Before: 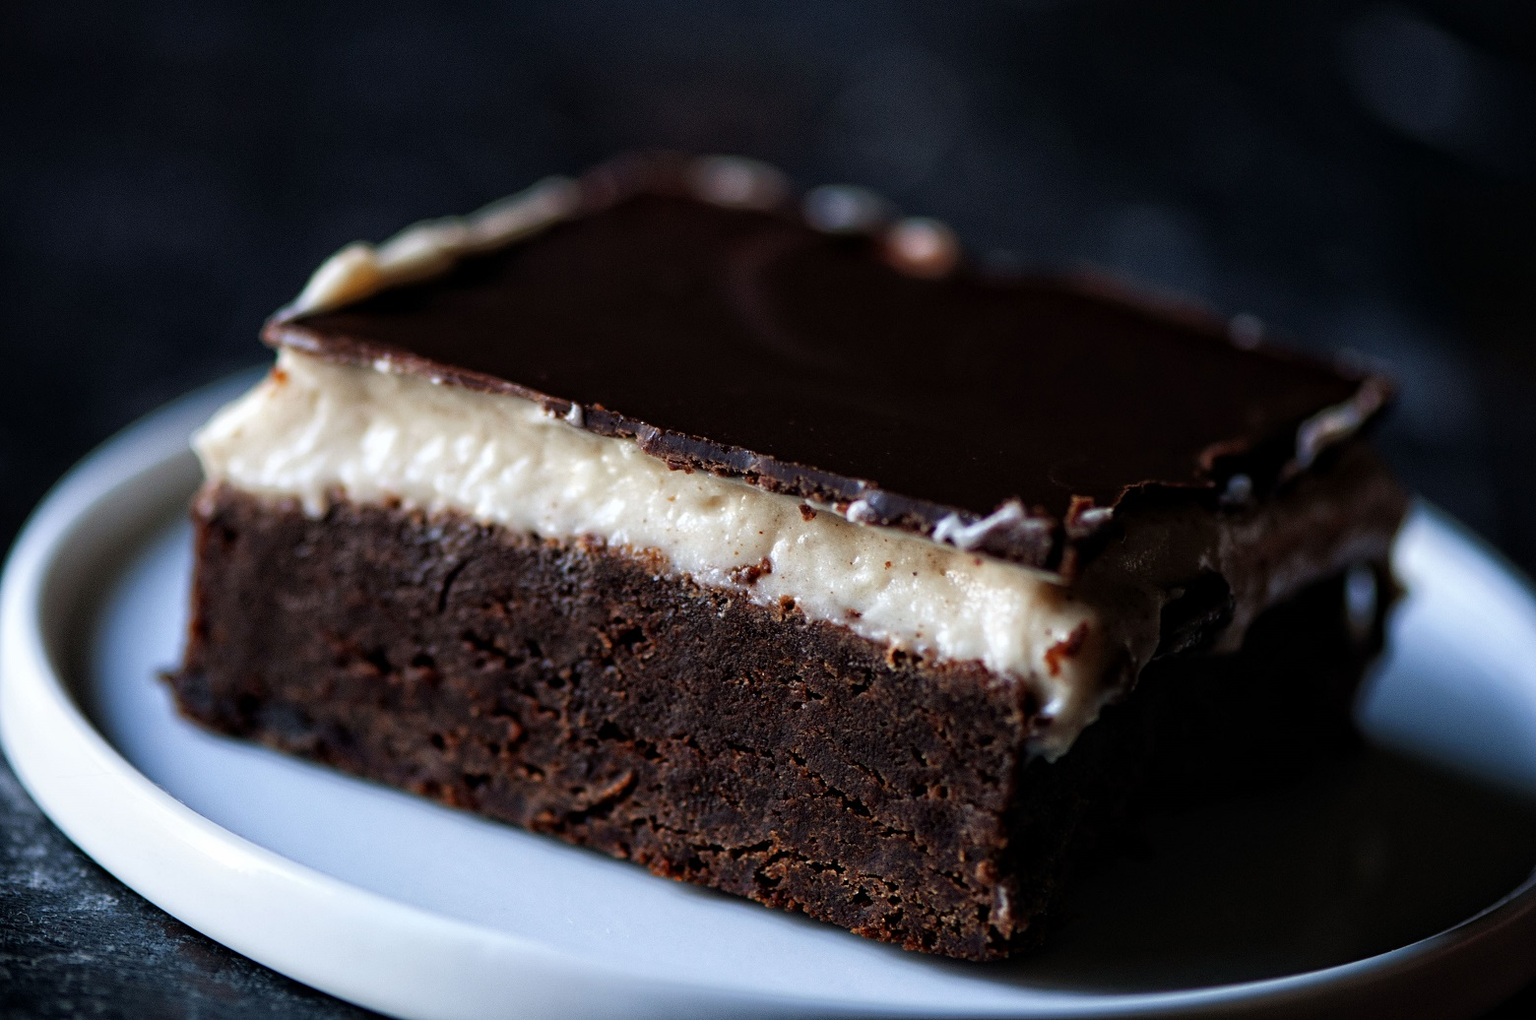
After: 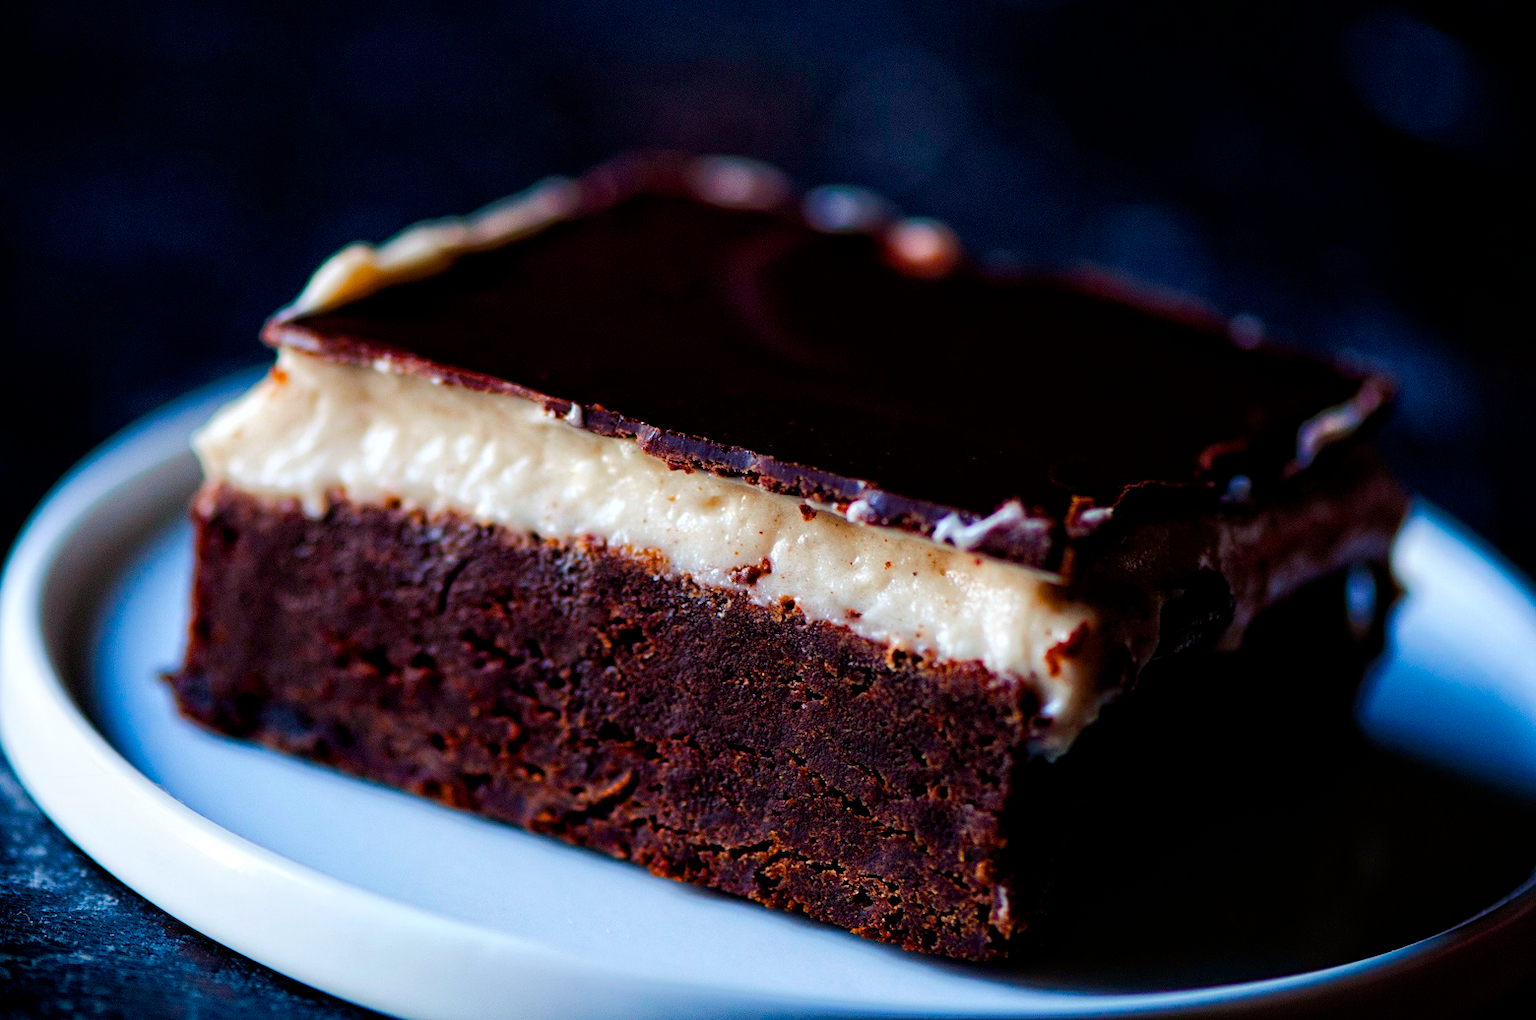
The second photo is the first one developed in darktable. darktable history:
color balance rgb: shadows lift › luminance -21.924%, shadows lift › chroma 6.537%, shadows lift › hue 270.38°, perceptual saturation grading › global saturation 20%, perceptual saturation grading › highlights -25.72%, perceptual saturation grading › shadows 49.912%, perceptual brilliance grading › mid-tones 10.954%, perceptual brilliance grading › shadows 15.135%, global vibrance 27.802%
